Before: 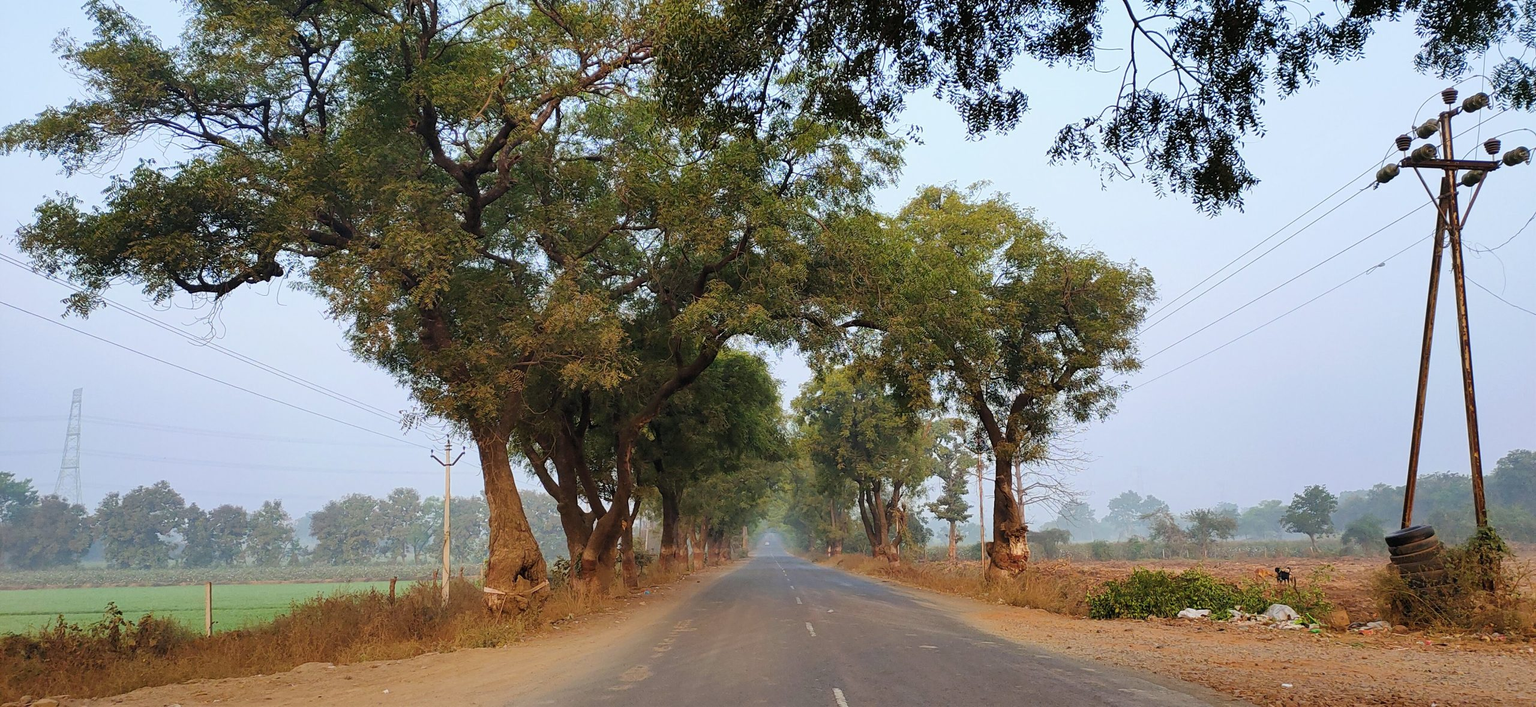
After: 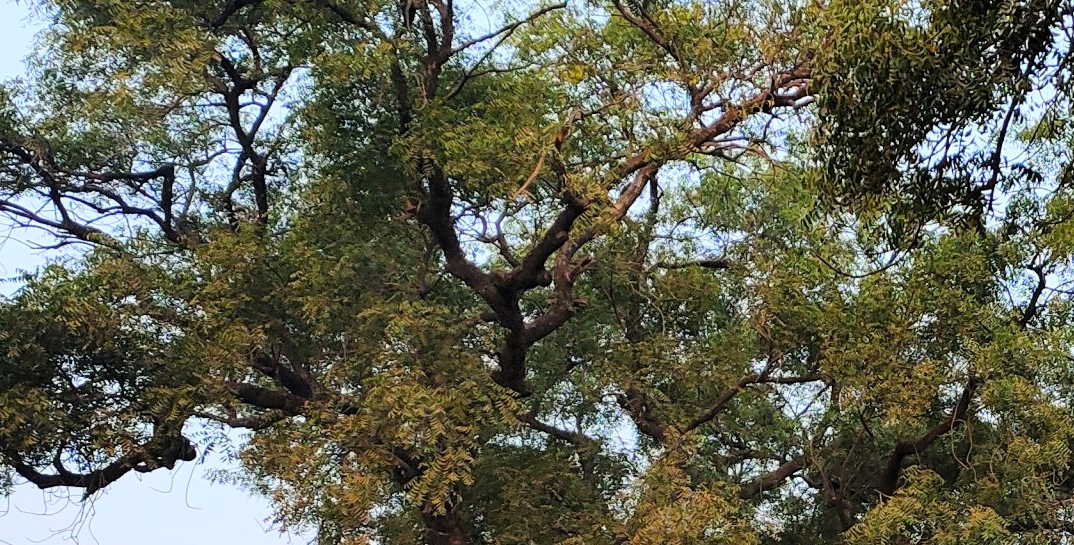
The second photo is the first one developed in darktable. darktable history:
crop and rotate: left 10.817%, top 0.062%, right 47.194%, bottom 53.626%
tone curve: curves: ch0 [(0, 0) (0.004, 0.001) (0.133, 0.112) (0.325, 0.362) (0.832, 0.893) (1, 1)], color space Lab, linked channels, preserve colors none
